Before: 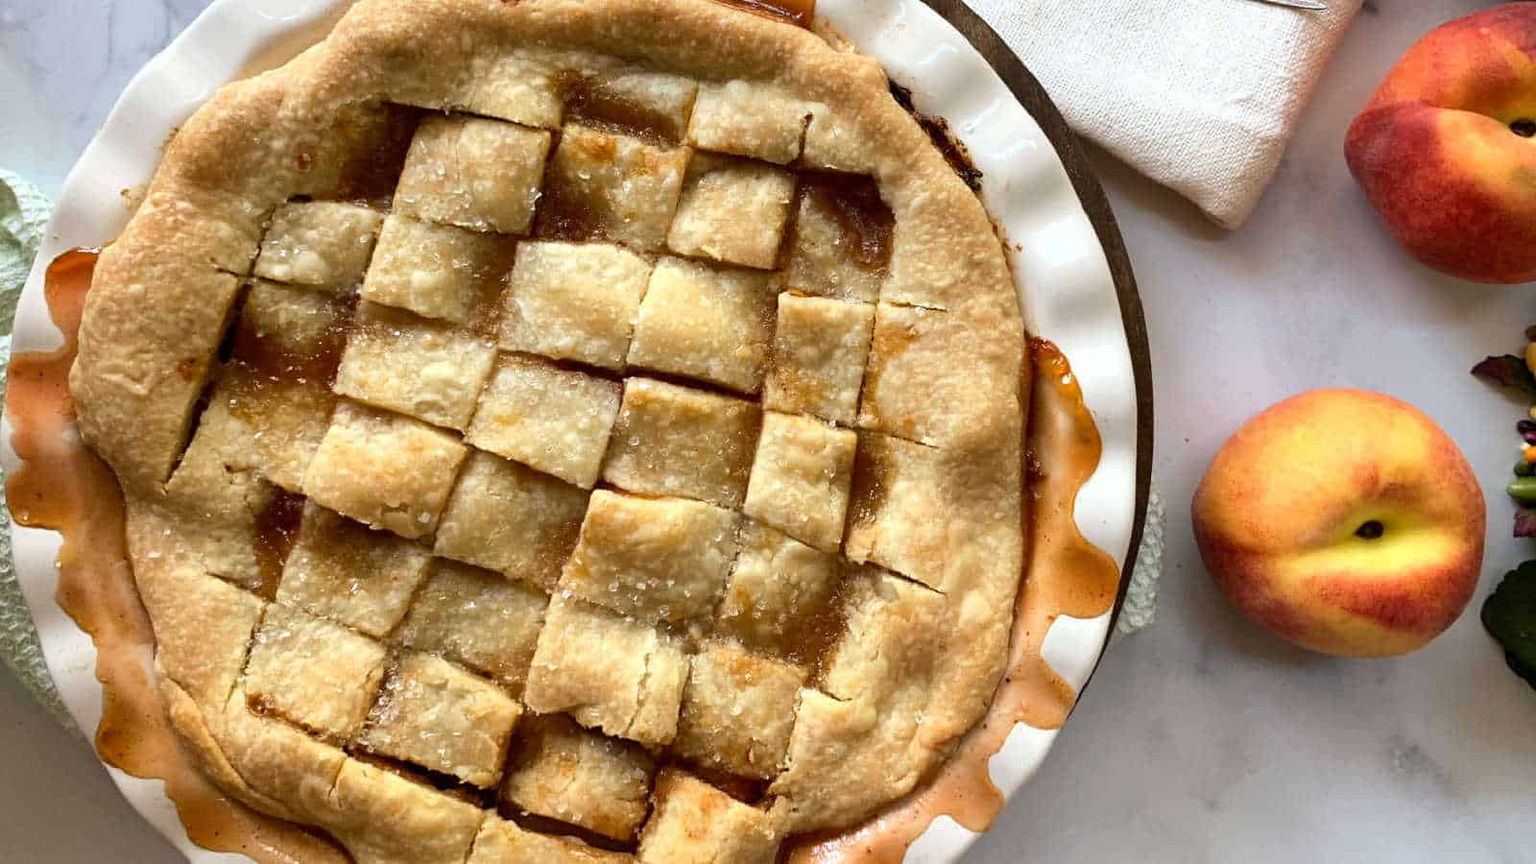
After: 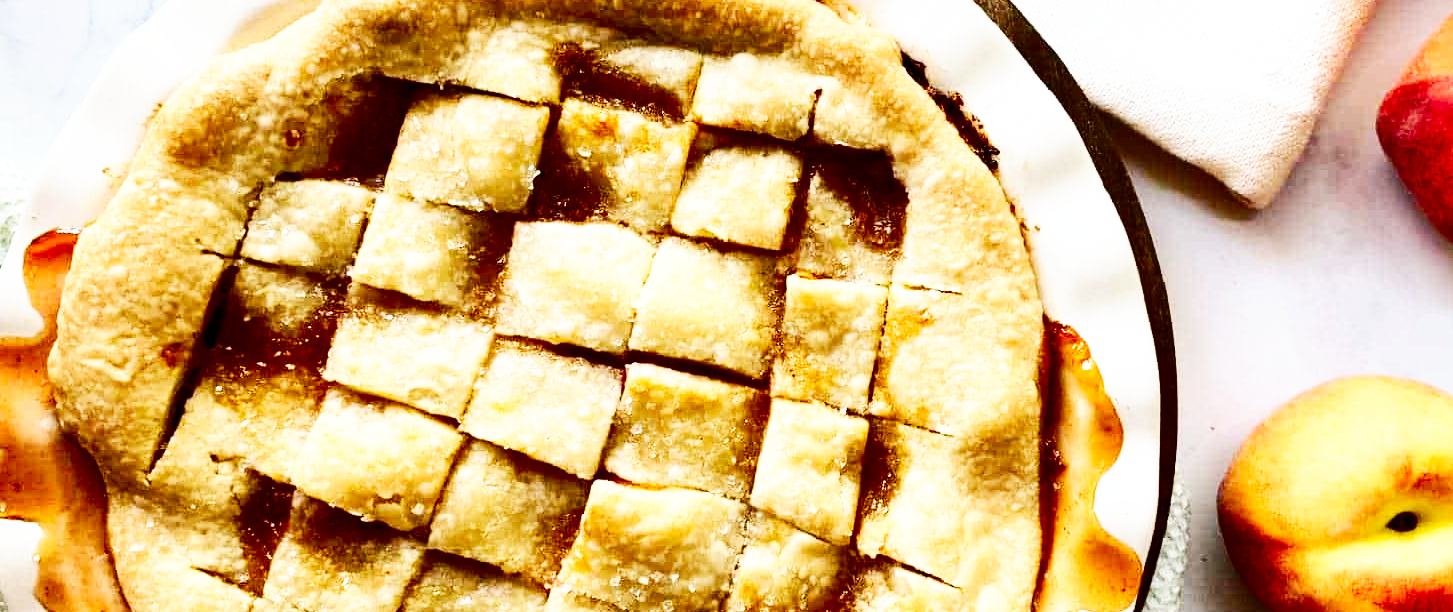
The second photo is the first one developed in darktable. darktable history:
base curve: curves: ch0 [(0, 0) (0.007, 0.004) (0.027, 0.03) (0.046, 0.07) (0.207, 0.54) (0.442, 0.872) (0.673, 0.972) (1, 1)], preserve colors none
contrast brightness saturation: contrast 0.186, brightness -0.22, saturation 0.112
crop: left 1.546%, top 3.383%, right 7.61%, bottom 28.507%
